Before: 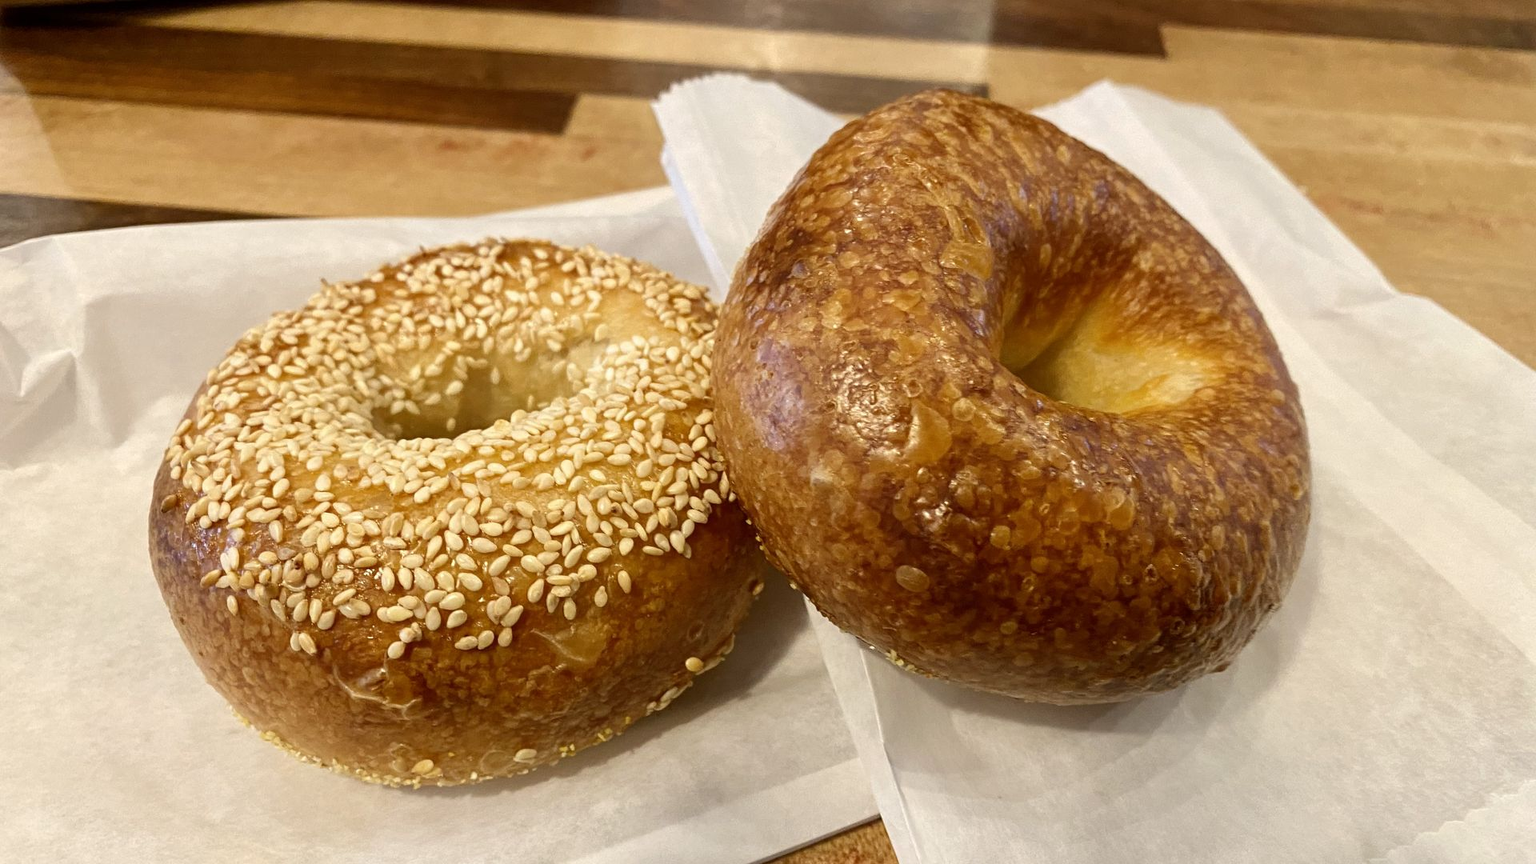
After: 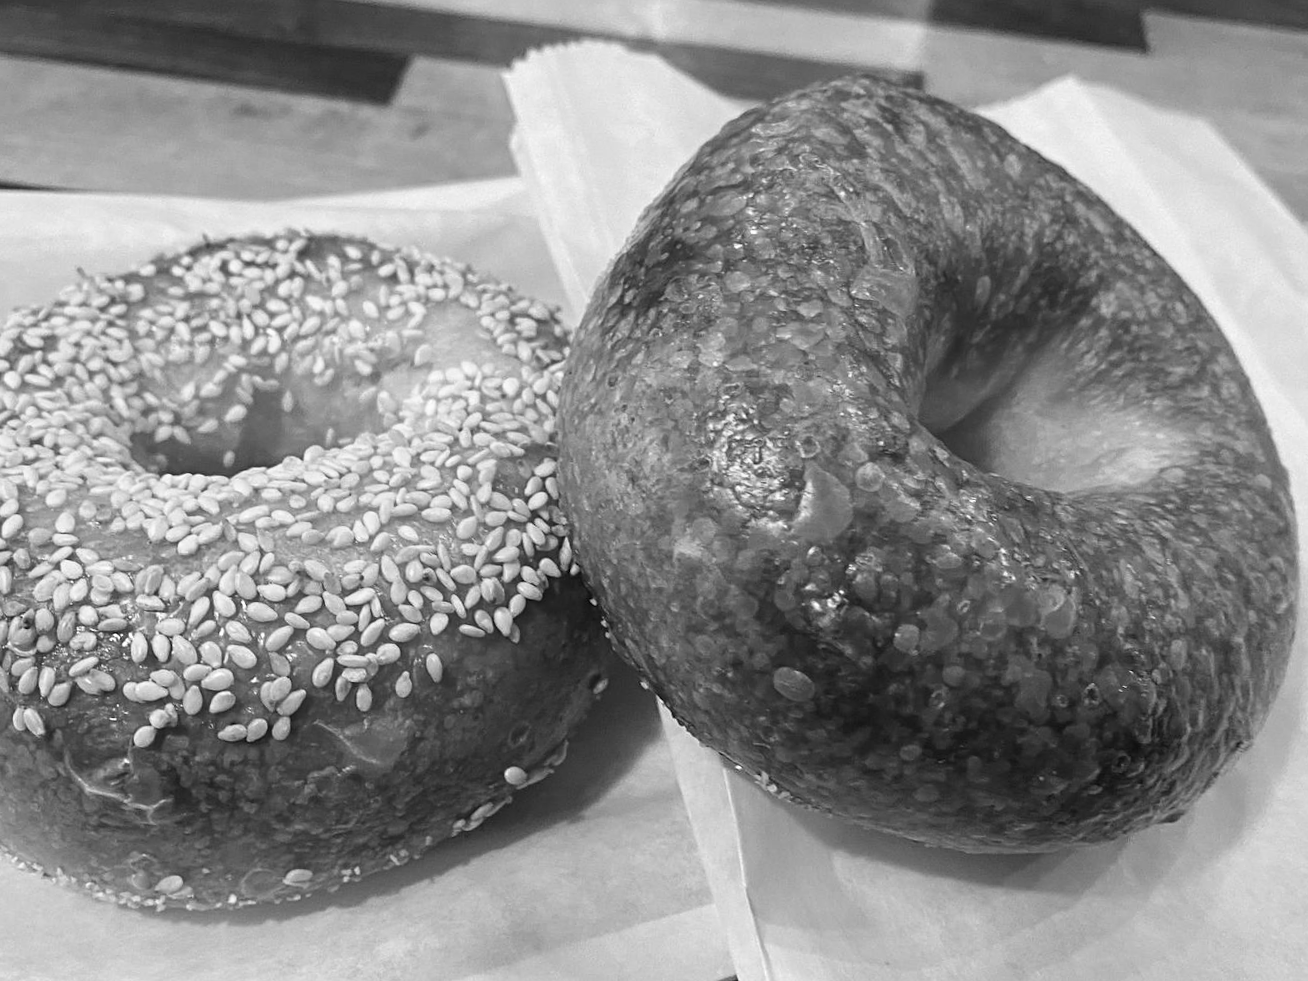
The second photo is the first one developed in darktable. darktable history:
tone equalizer: on, module defaults
crop and rotate: angle -3.27°, left 14.277%, top 0.028%, right 10.766%, bottom 0.028%
monochrome: a 2.21, b -1.33, size 2.2
sharpen: amount 0.2
